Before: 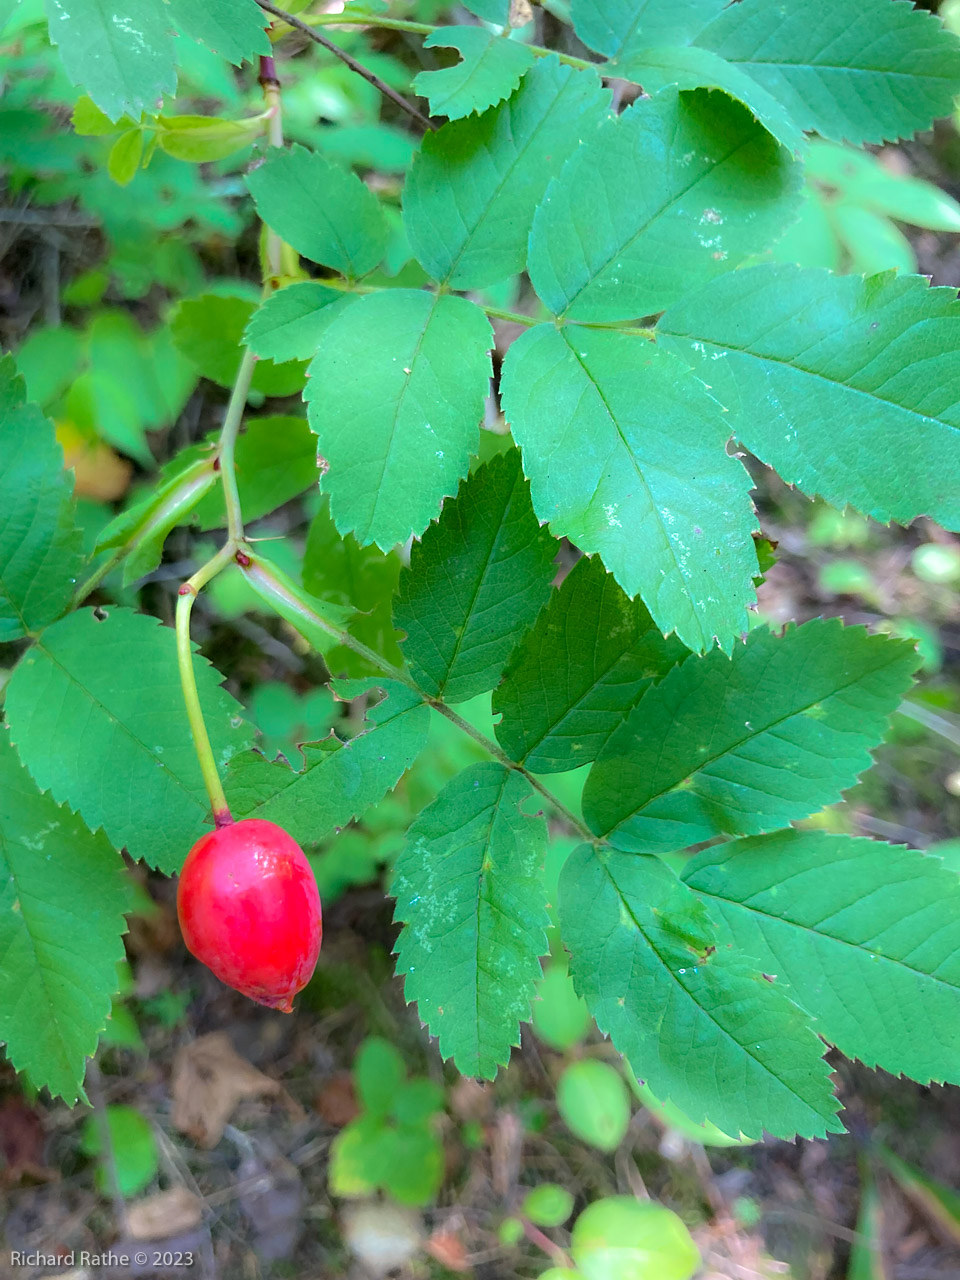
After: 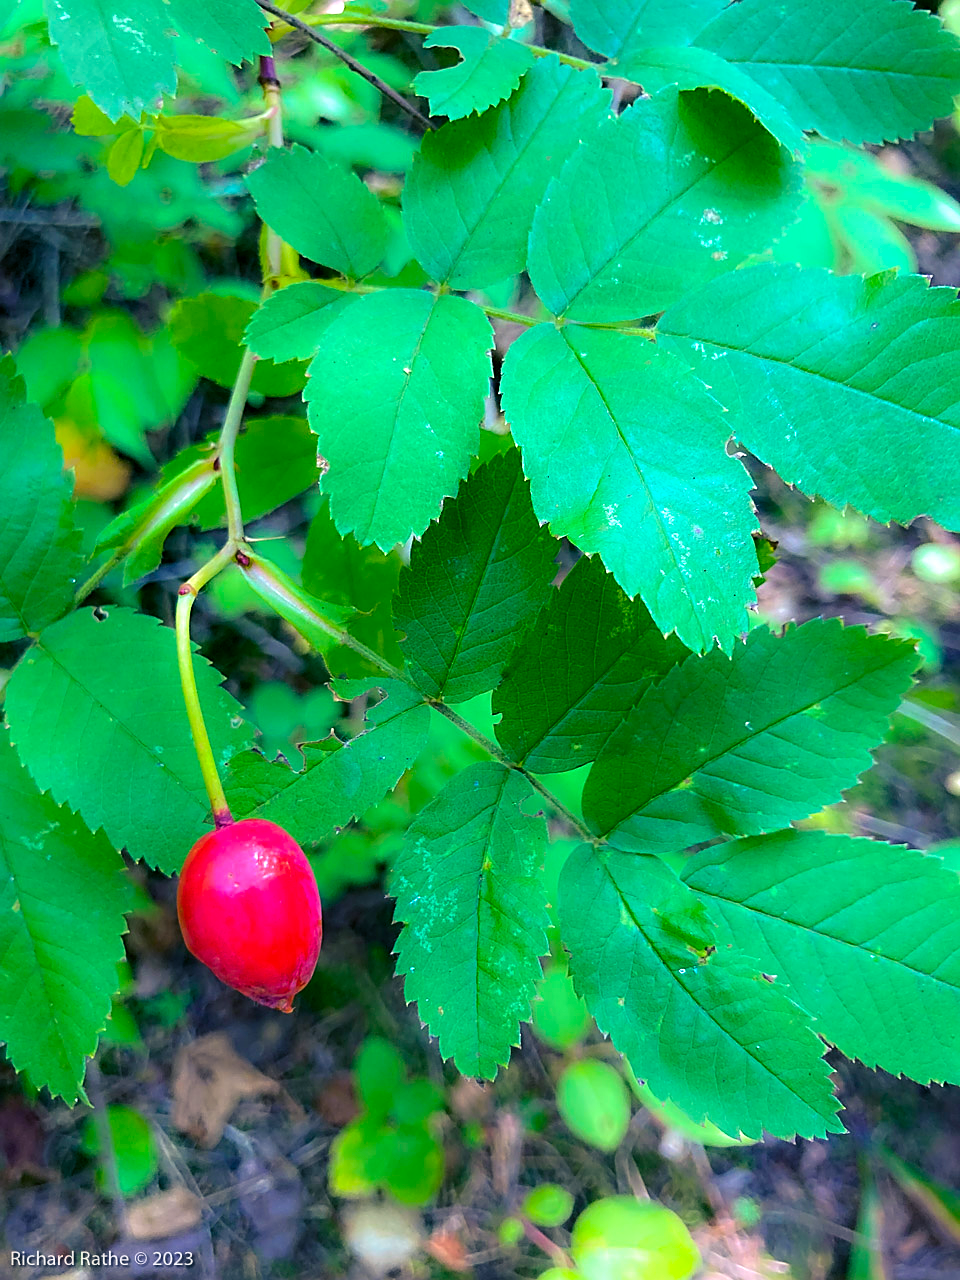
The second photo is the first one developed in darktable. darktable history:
color balance rgb: shadows lift › luminance -40.749%, shadows lift › chroma 14.442%, shadows lift › hue 258.97°, perceptual saturation grading › global saturation 10.907%, global vibrance 35.654%, contrast 9.916%
sharpen: on, module defaults
